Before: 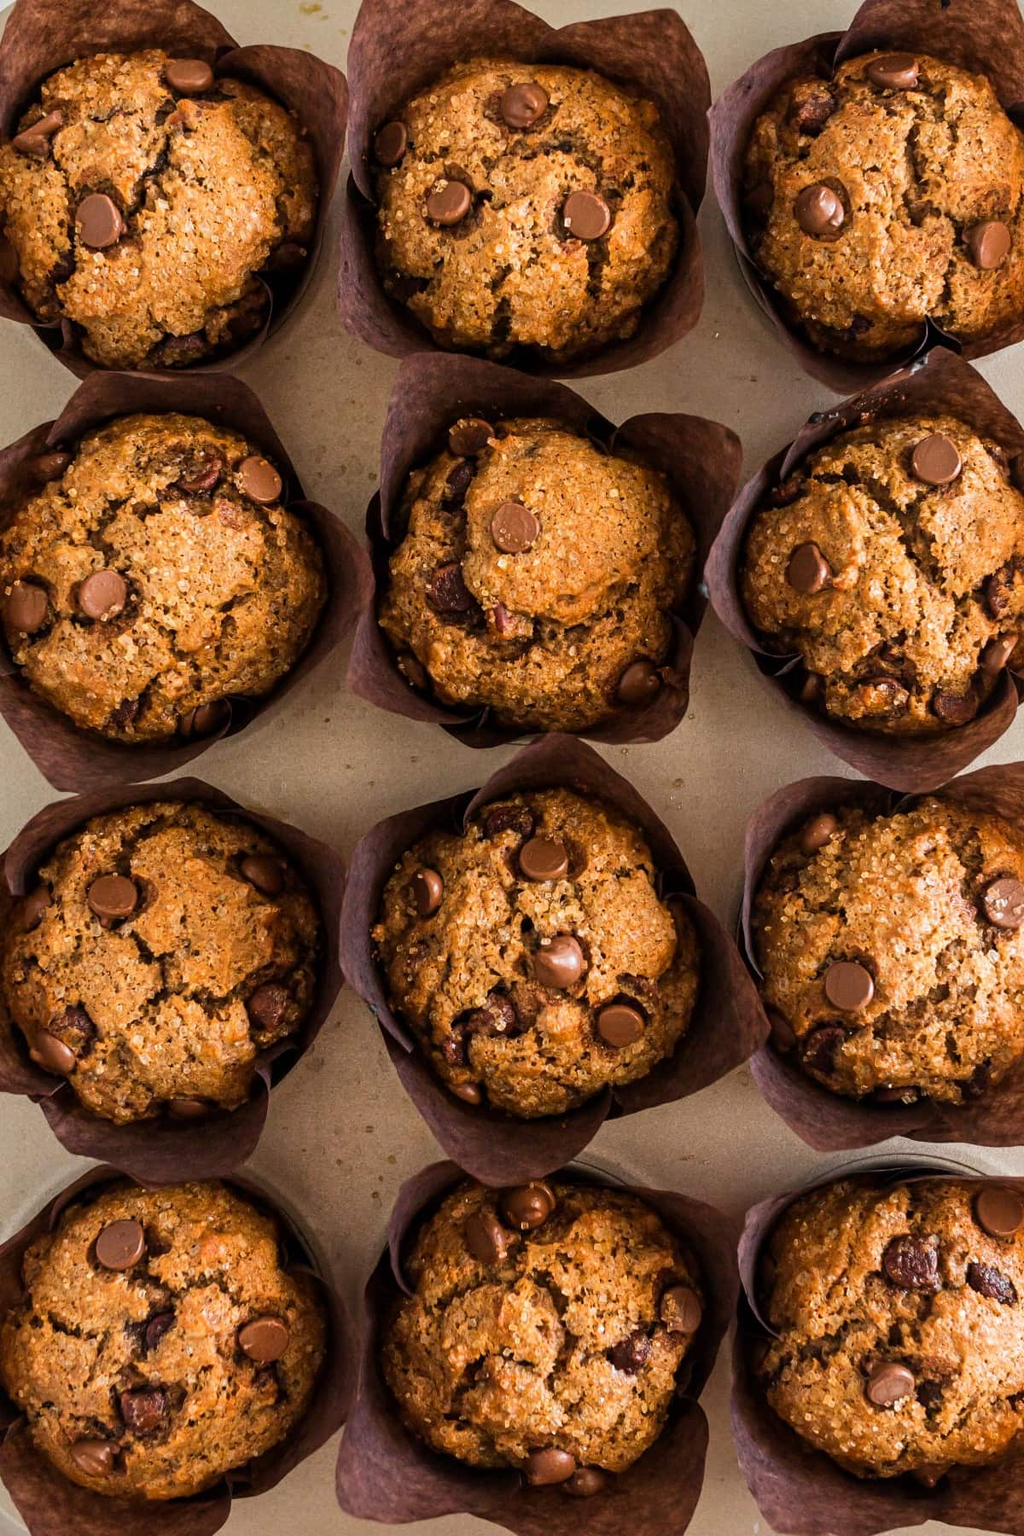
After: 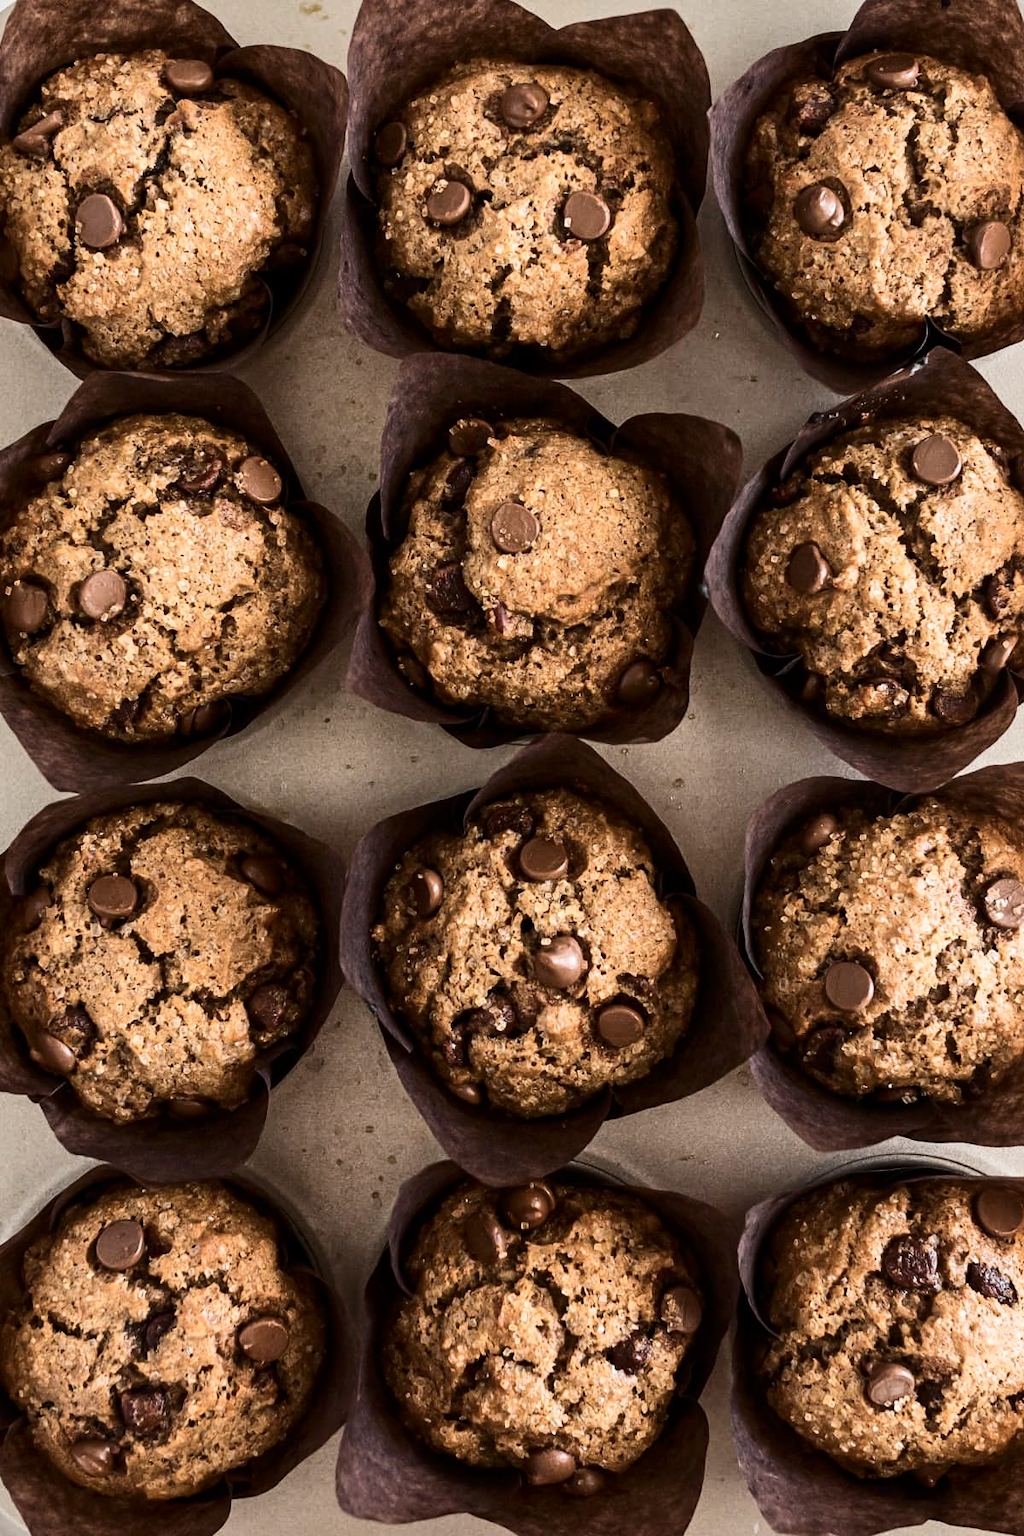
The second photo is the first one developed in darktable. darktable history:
contrast brightness saturation: contrast 0.254, saturation -0.321
